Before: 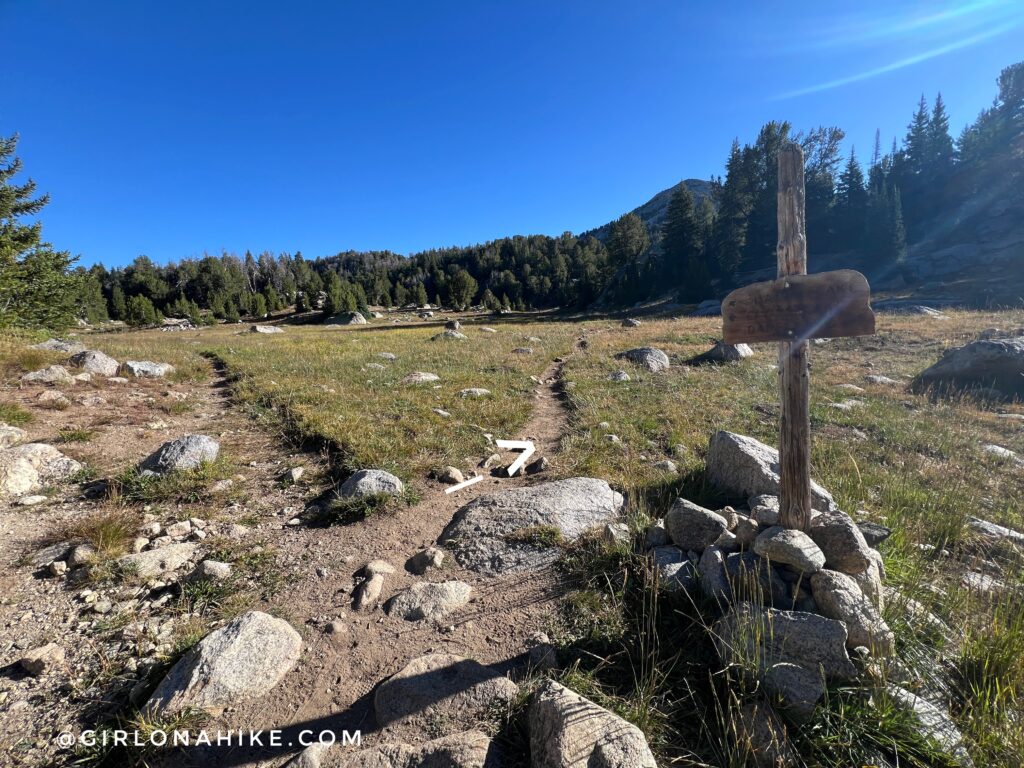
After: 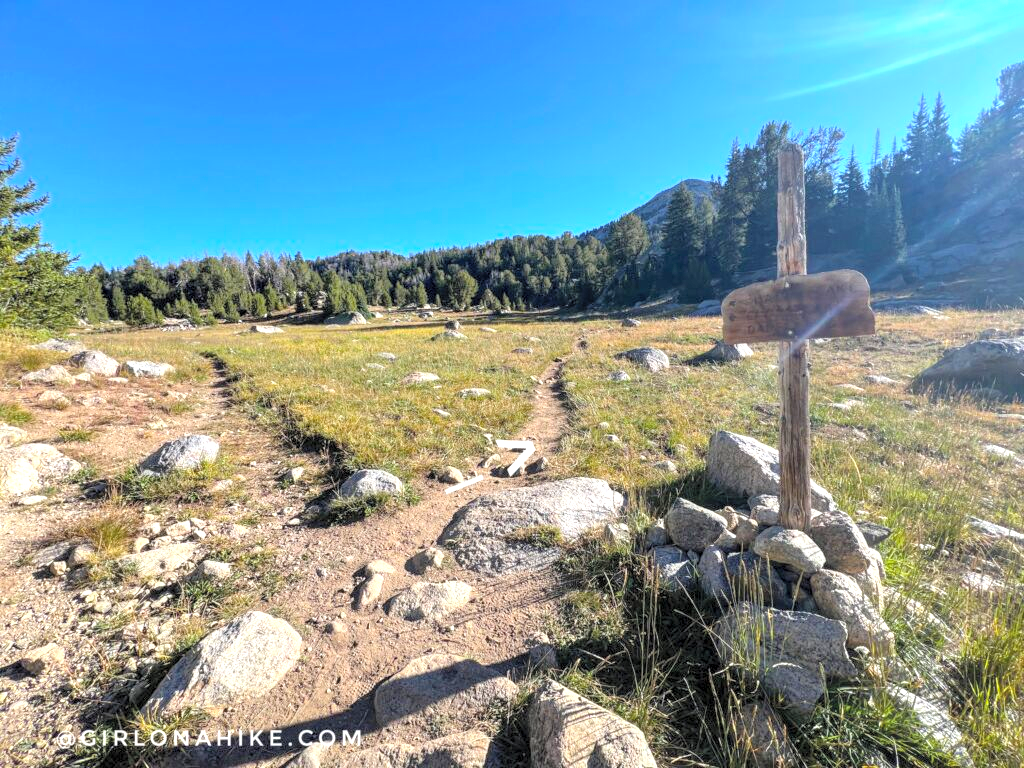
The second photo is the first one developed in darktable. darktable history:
exposure: exposure 0.566 EV, compensate highlight preservation false
contrast brightness saturation: brightness 0.28
local contrast: on, module defaults
color balance rgb: perceptual saturation grading › global saturation 20%, global vibrance 20%
